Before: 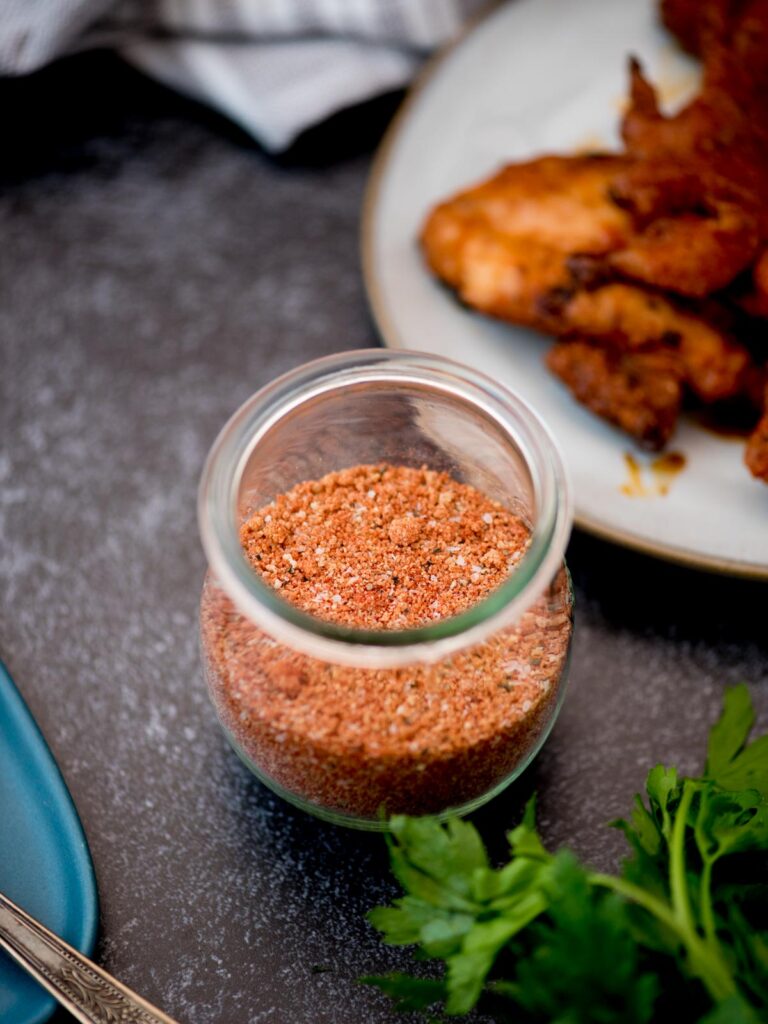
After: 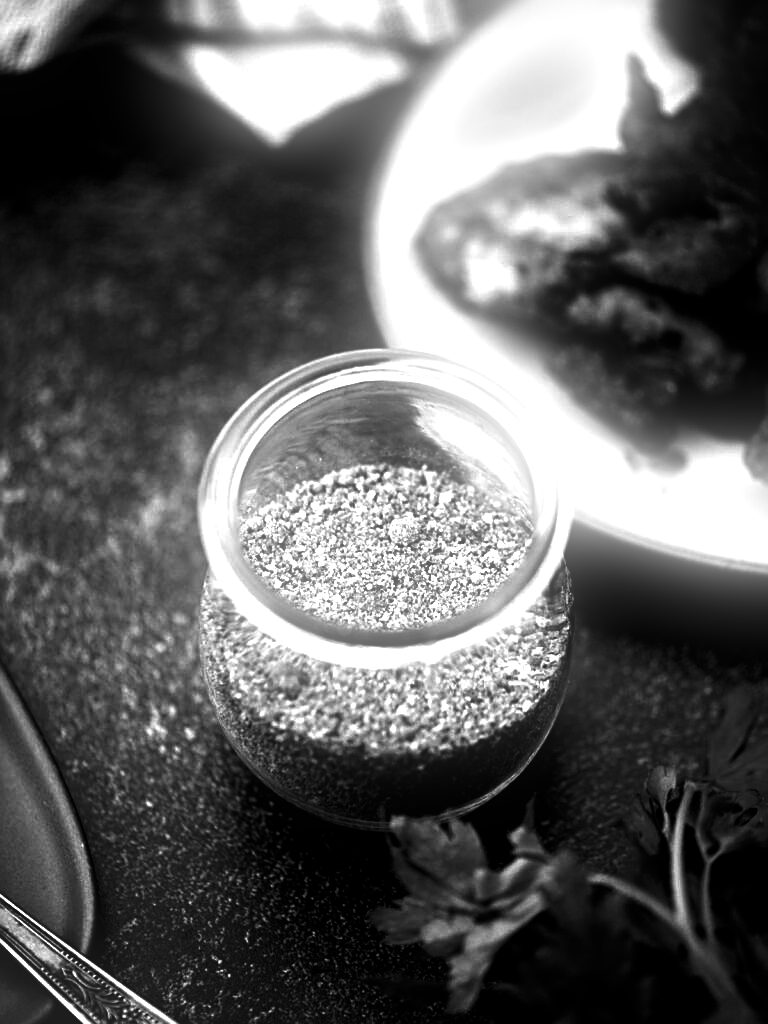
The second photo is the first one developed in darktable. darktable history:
bloom: size 9%, threshold 100%, strength 7%
exposure: black level correction 0, exposure 1.2 EV, compensate highlight preservation false
tone equalizer: on, module defaults
sharpen: on, module defaults
contrast brightness saturation: contrast 0.02, brightness -1, saturation -1
